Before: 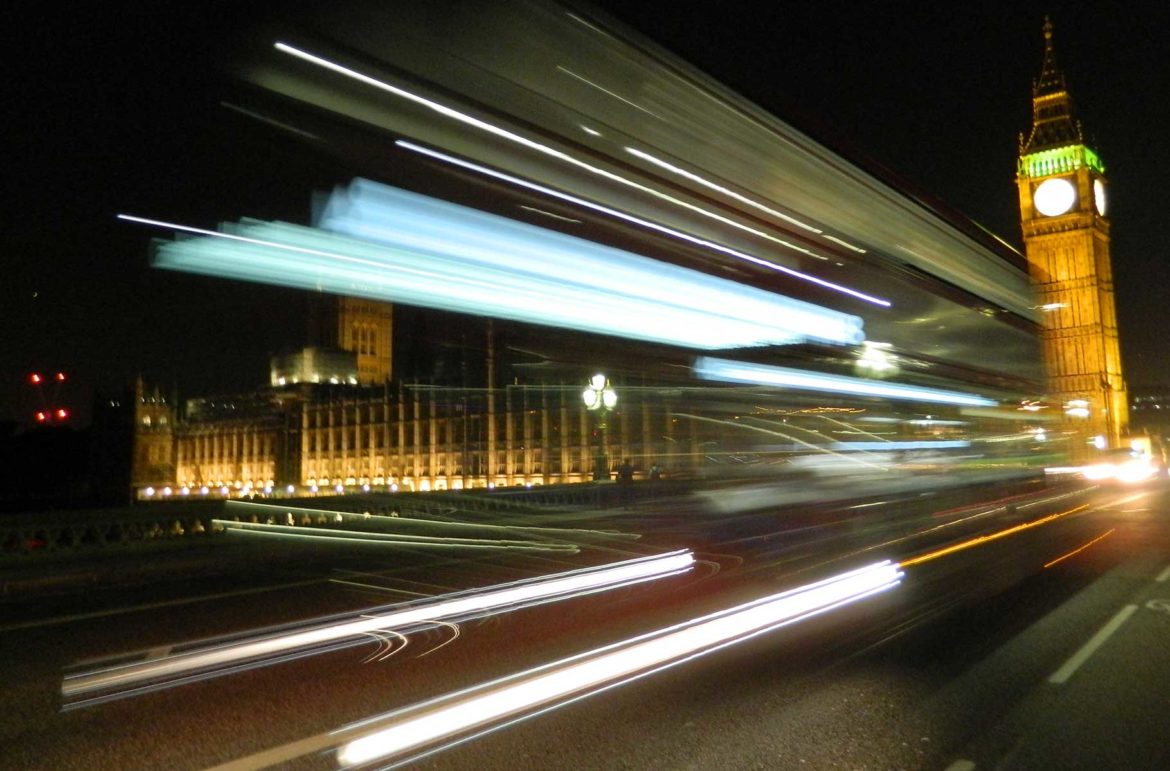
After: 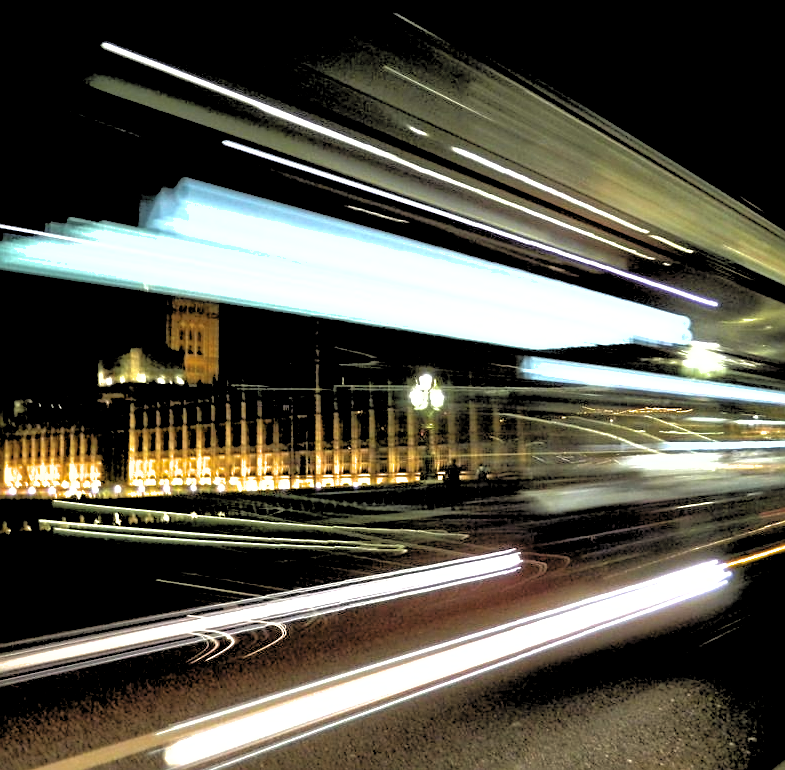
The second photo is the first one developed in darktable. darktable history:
crop and rotate: left 14.829%, right 18.061%
exposure: black level correction 0, exposure 0.879 EV, compensate highlight preservation false
sharpen: on, module defaults
shadows and highlights: on, module defaults
levels: levels [0.182, 0.542, 0.902]
contrast equalizer: octaves 7, y [[0.439, 0.44, 0.442, 0.457, 0.493, 0.498], [0.5 ×6], [0.5 ×6], [0 ×6], [0 ×6]], mix -0.303
contrast brightness saturation: saturation -0.062
filmic rgb: black relative exposure -3.29 EV, white relative exposure 3.45 EV, hardness 2.36, contrast 1.104
